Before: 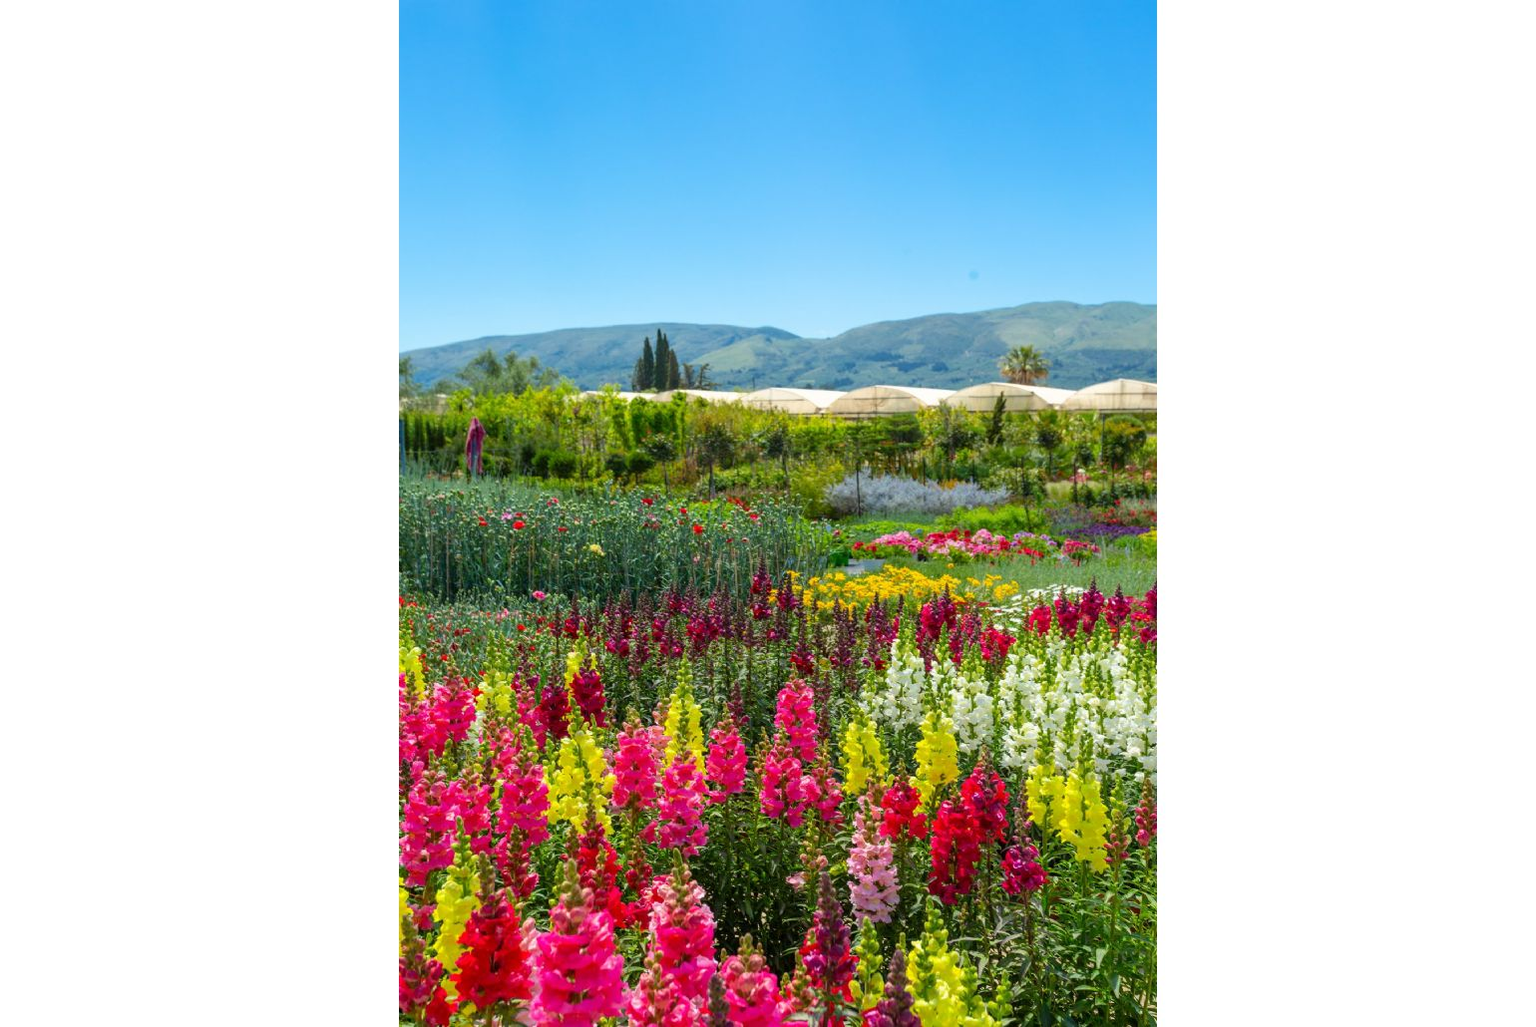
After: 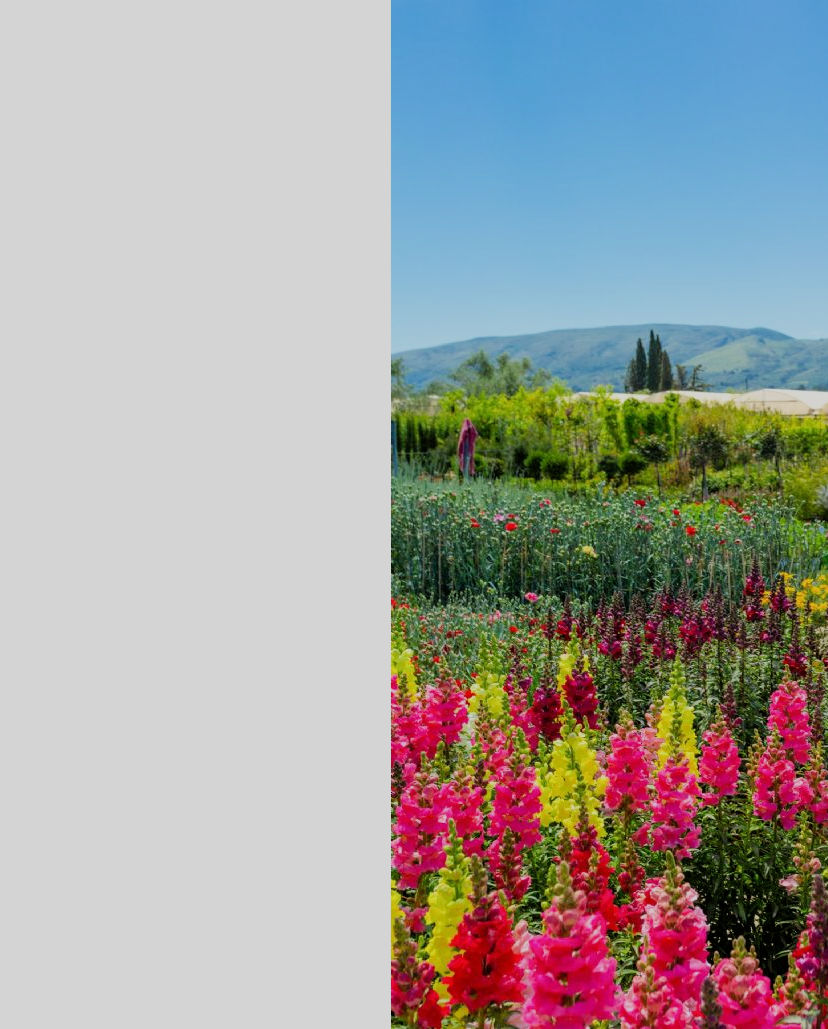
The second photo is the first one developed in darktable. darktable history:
crop: left 0.587%, right 45.588%, bottom 0.086%
filmic rgb: black relative exposure -7.65 EV, white relative exposure 4.56 EV, hardness 3.61
